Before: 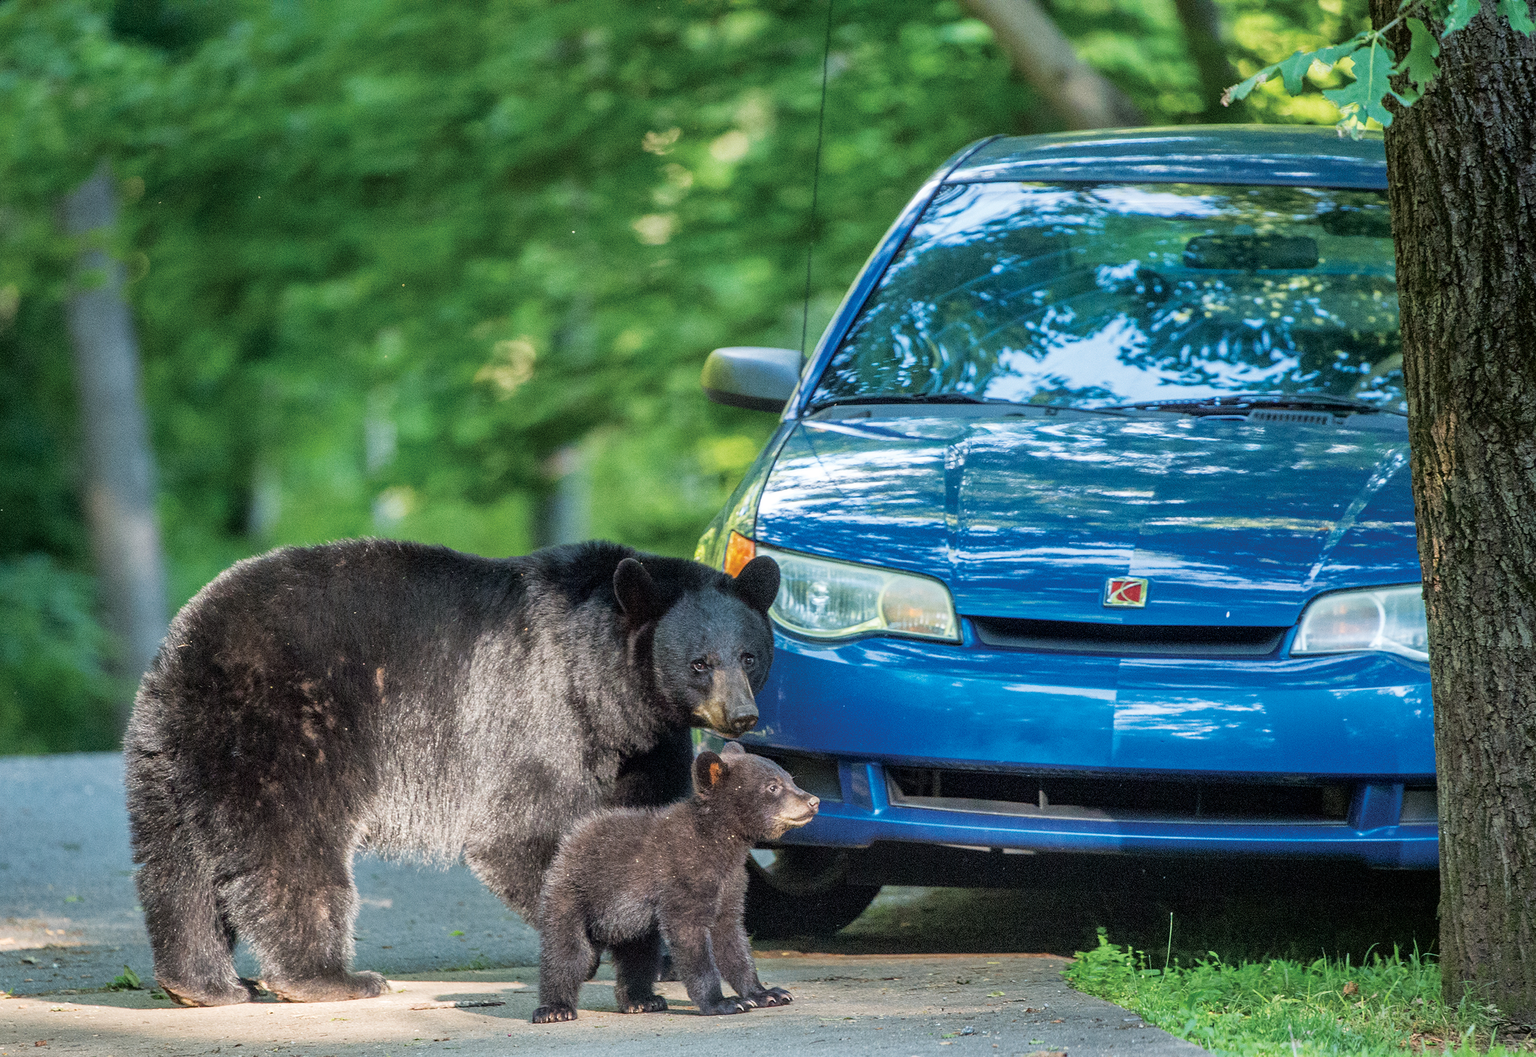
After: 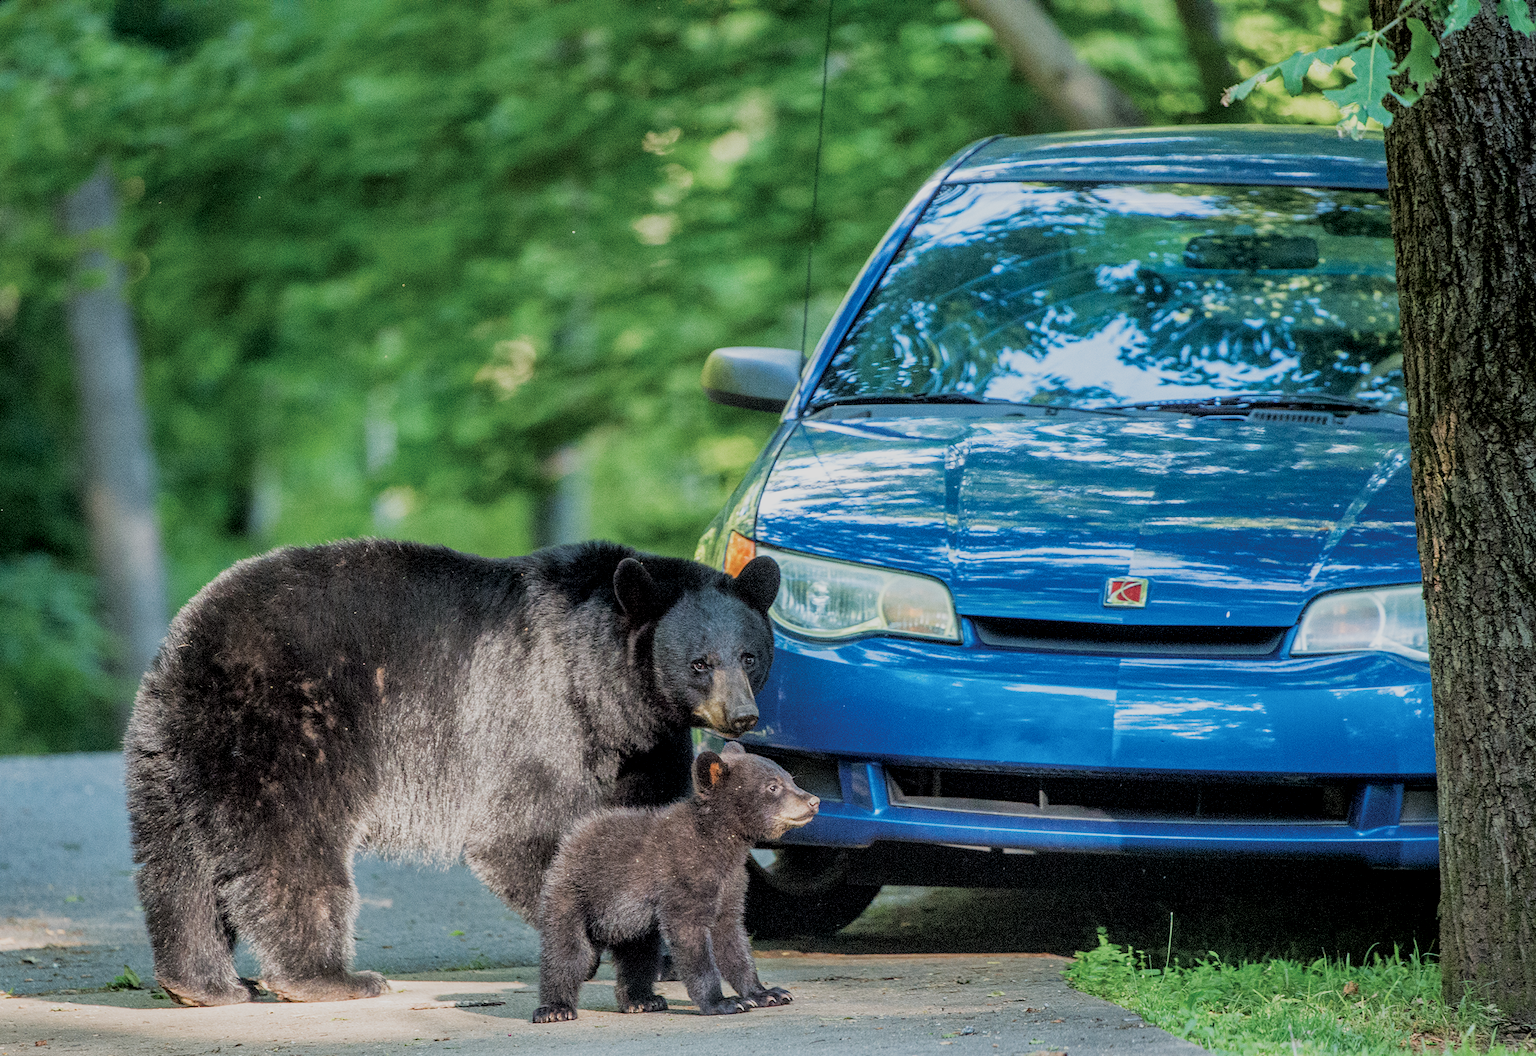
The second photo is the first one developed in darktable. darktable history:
local contrast: highlights 100%, shadows 100%, detail 120%, midtone range 0.2
white balance: emerald 1
filmic rgb: middle gray luminance 18.42%, black relative exposure -11.25 EV, white relative exposure 3.75 EV, threshold 6 EV, target black luminance 0%, hardness 5.87, latitude 57.4%, contrast 0.963, shadows ↔ highlights balance 49.98%, add noise in highlights 0, preserve chrominance luminance Y, color science v3 (2019), use custom middle-gray values true, iterations of high-quality reconstruction 0, contrast in highlights soft, enable highlight reconstruction true
